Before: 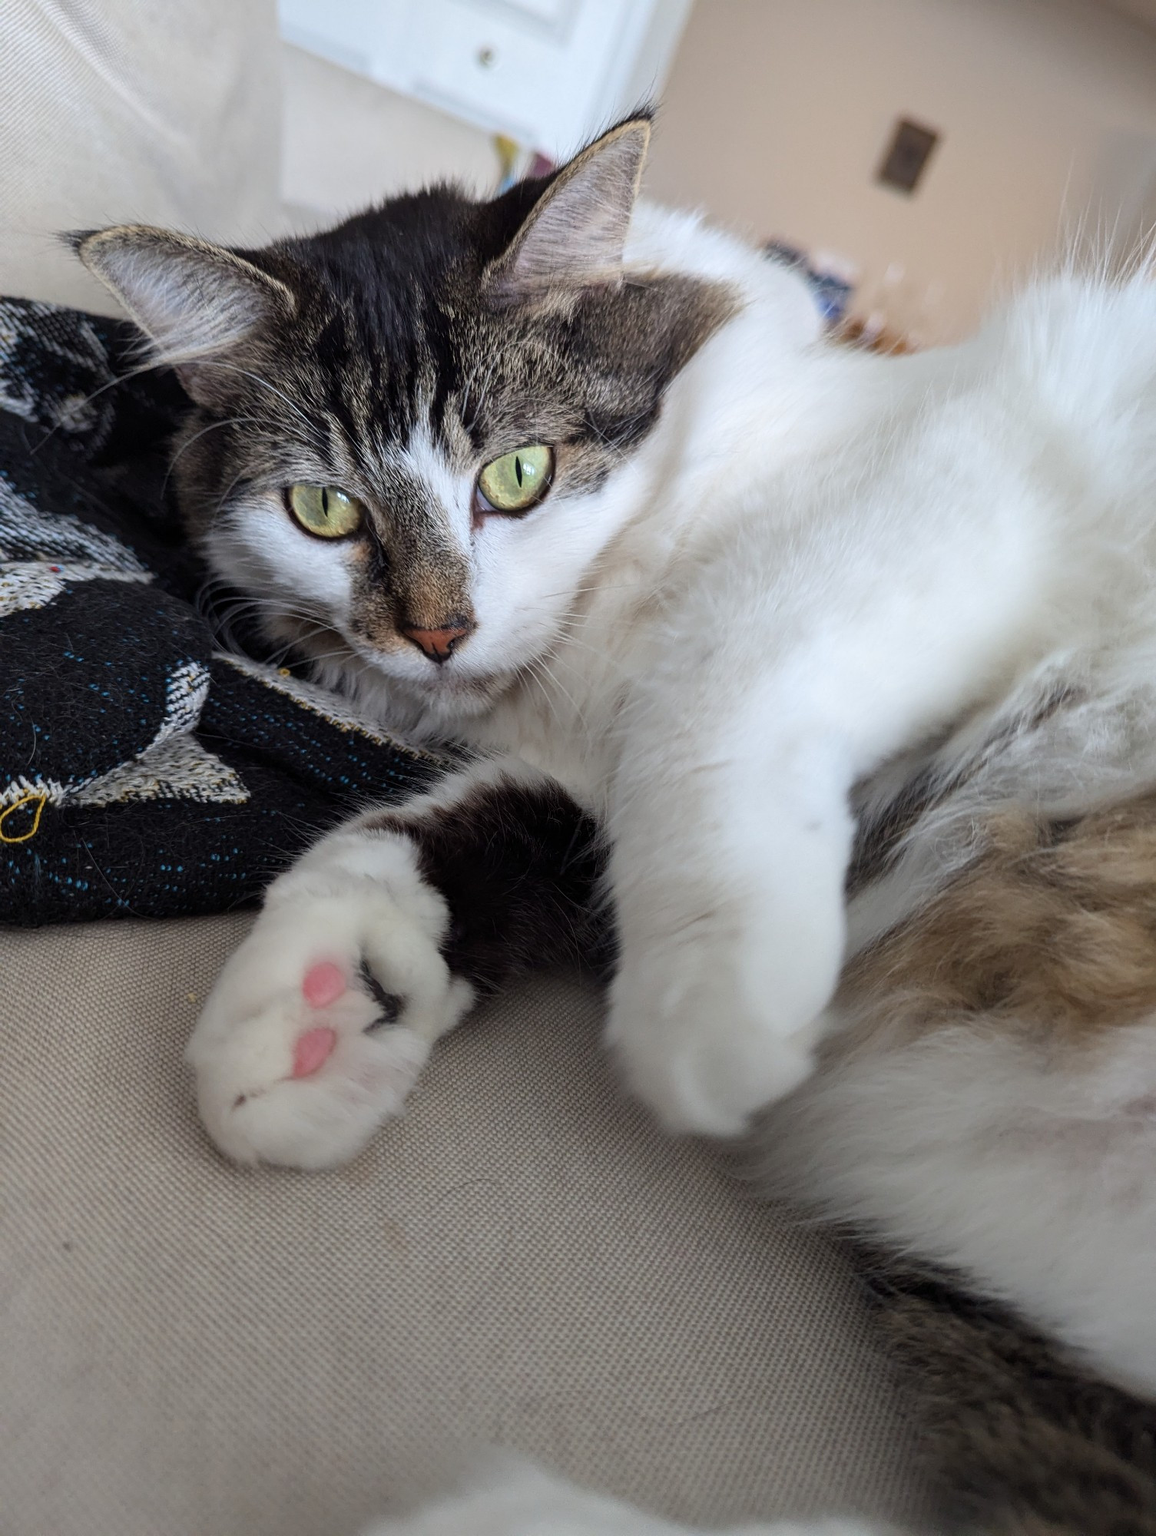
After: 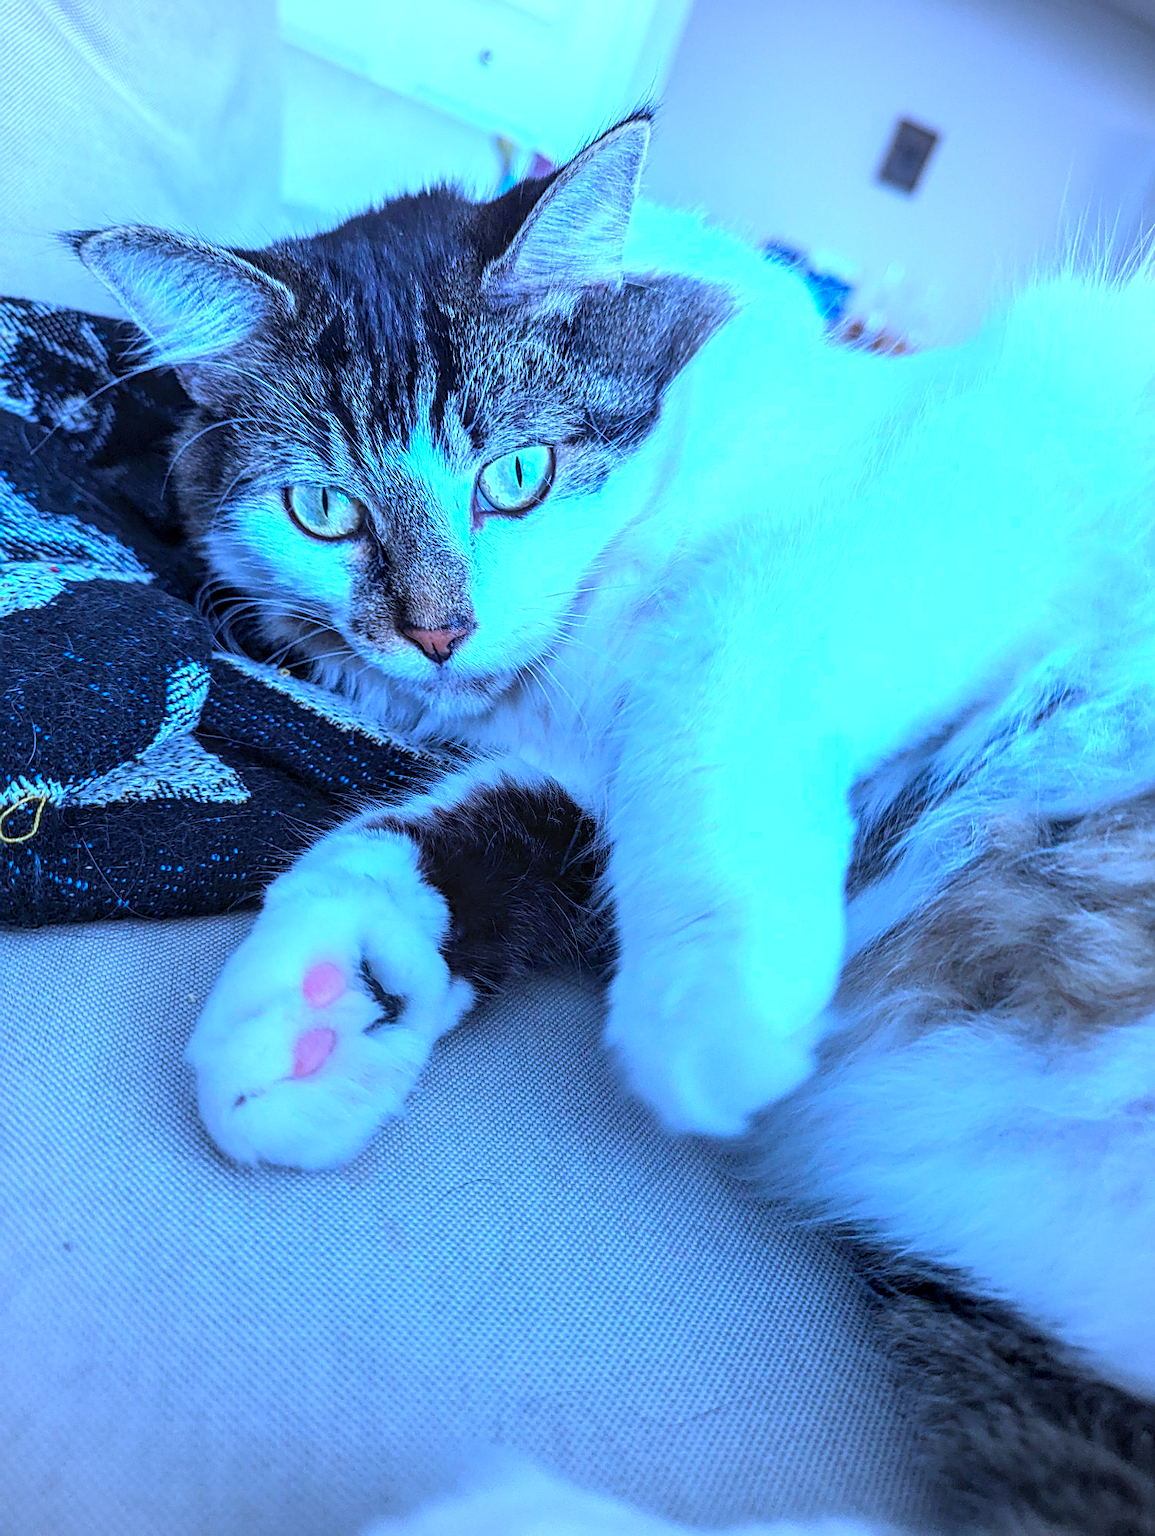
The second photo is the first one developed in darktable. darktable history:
contrast brightness saturation: contrast 0.026, brightness 0.067, saturation 0.132
vignetting: brightness -0.405, saturation -0.309, width/height ratio 1.102
color calibration: illuminant as shot in camera, x 0.464, y 0.421, temperature 2691.85 K
local contrast: detail 130%
exposure: exposure 0.775 EV, compensate highlight preservation false
sharpen: on, module defaults
